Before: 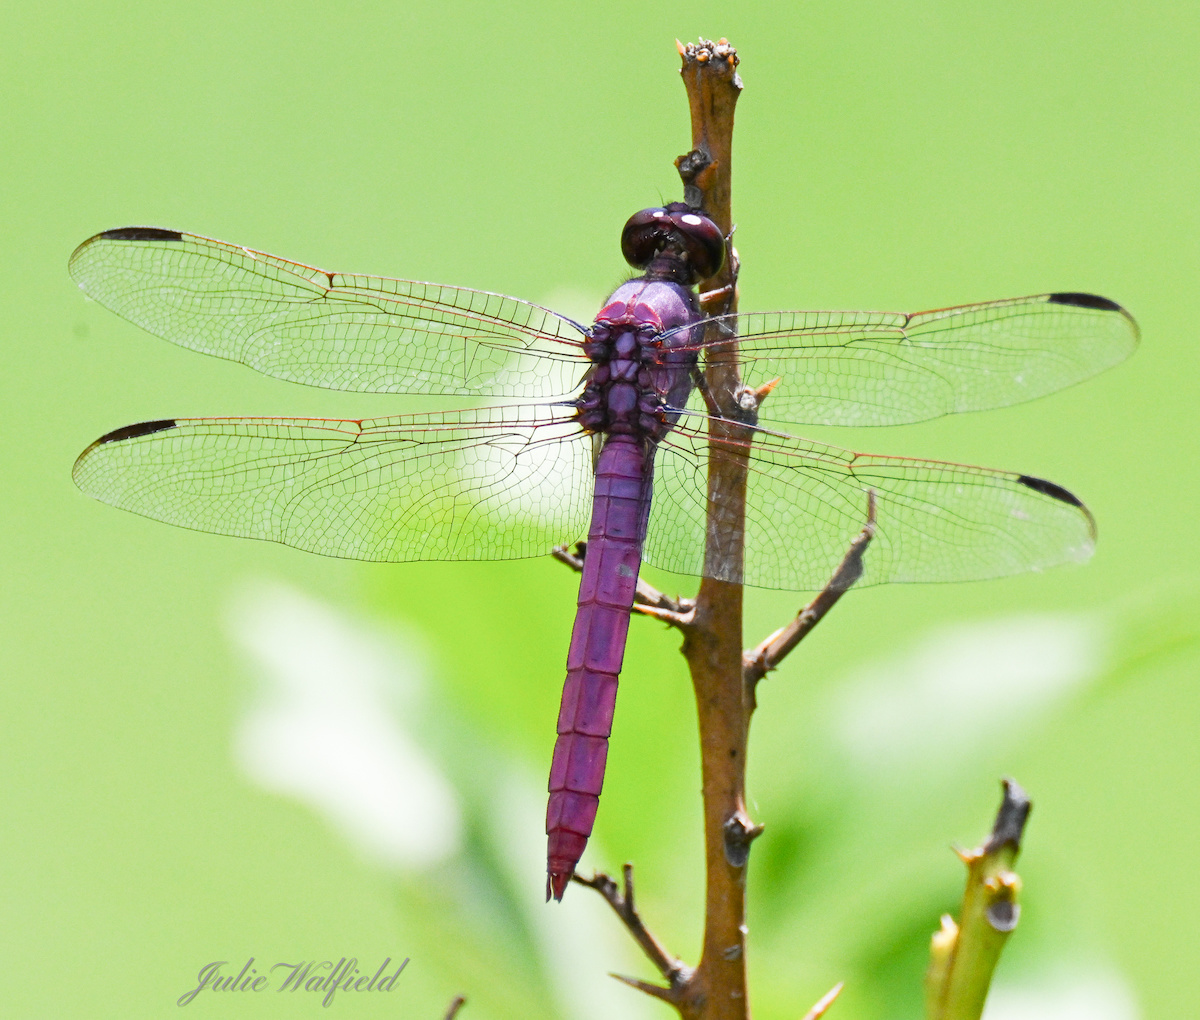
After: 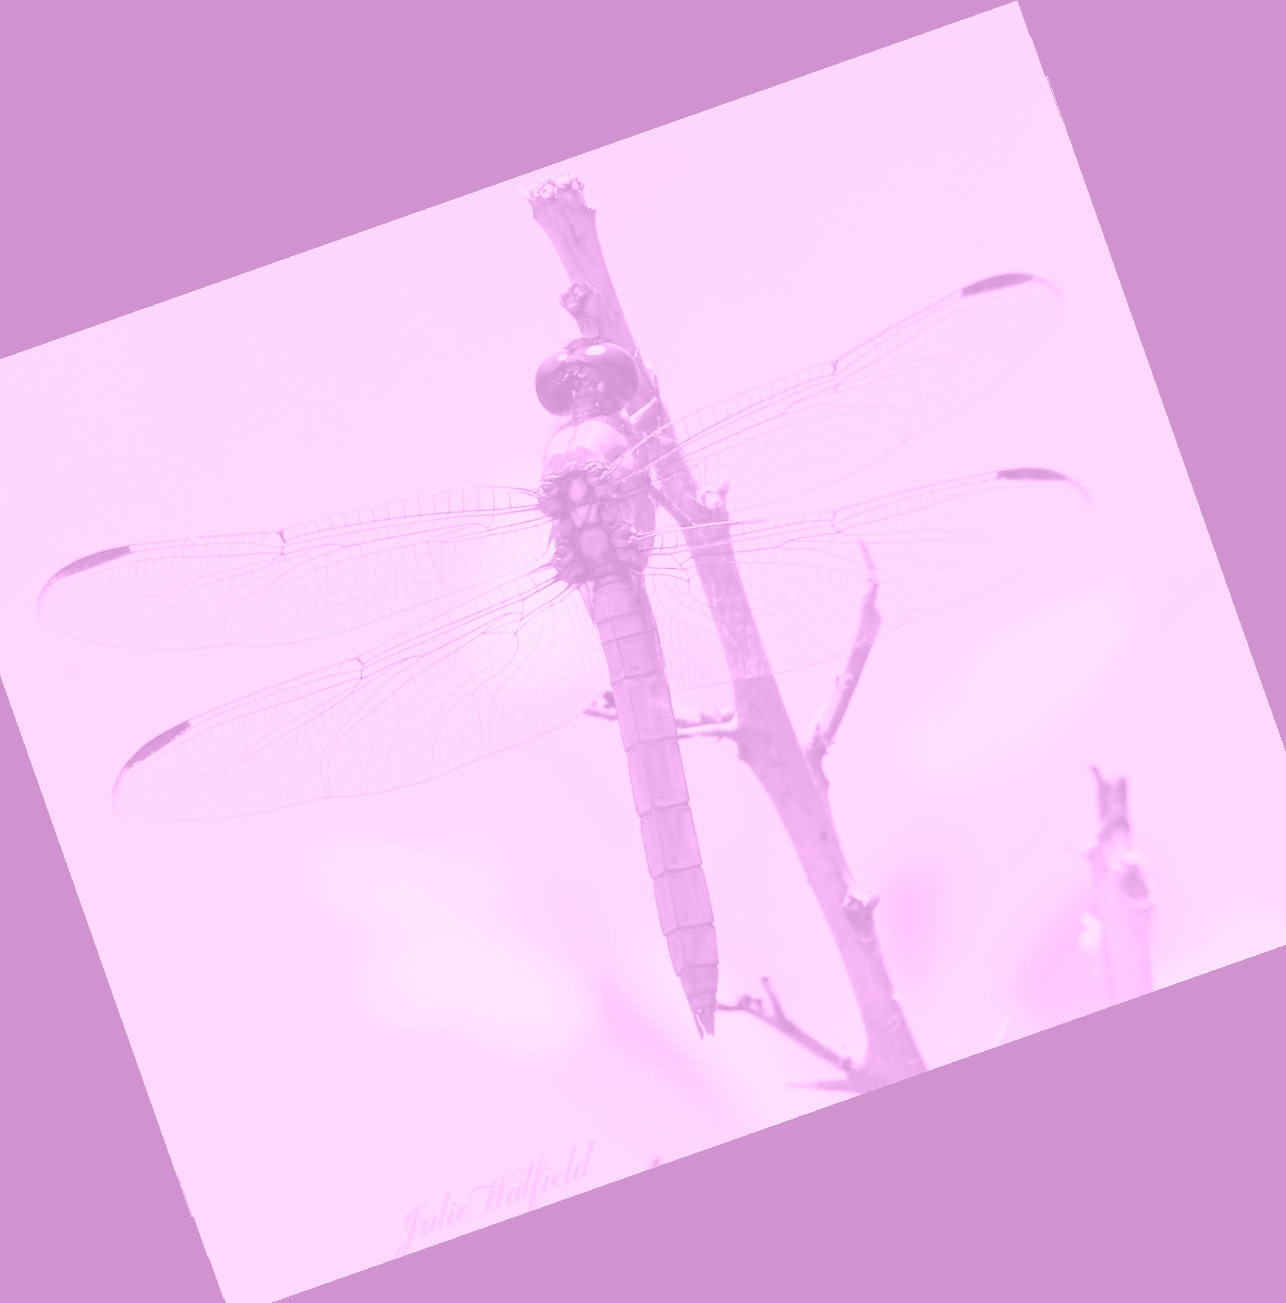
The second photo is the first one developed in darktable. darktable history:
colorize: hue 331.2°, saturation 75%, source mix 30.28%, lightness 70.52%, version 1
rotate and perspective: rotation -1.32°, lens shift (horizontal) -0.031, crop left 0.015, crop right 0.985, crop top 0.047, crop bottom 0.982
crop and rotate: angle 19.43°, left 6.812%, right 4.125%, bottom 1.087%
